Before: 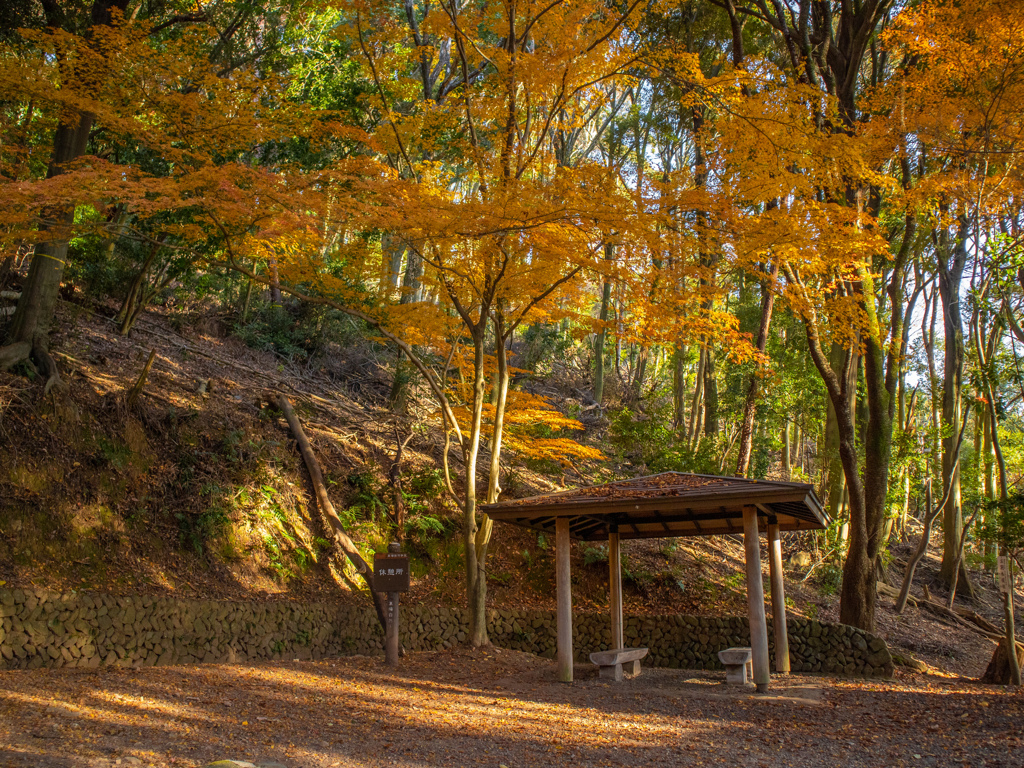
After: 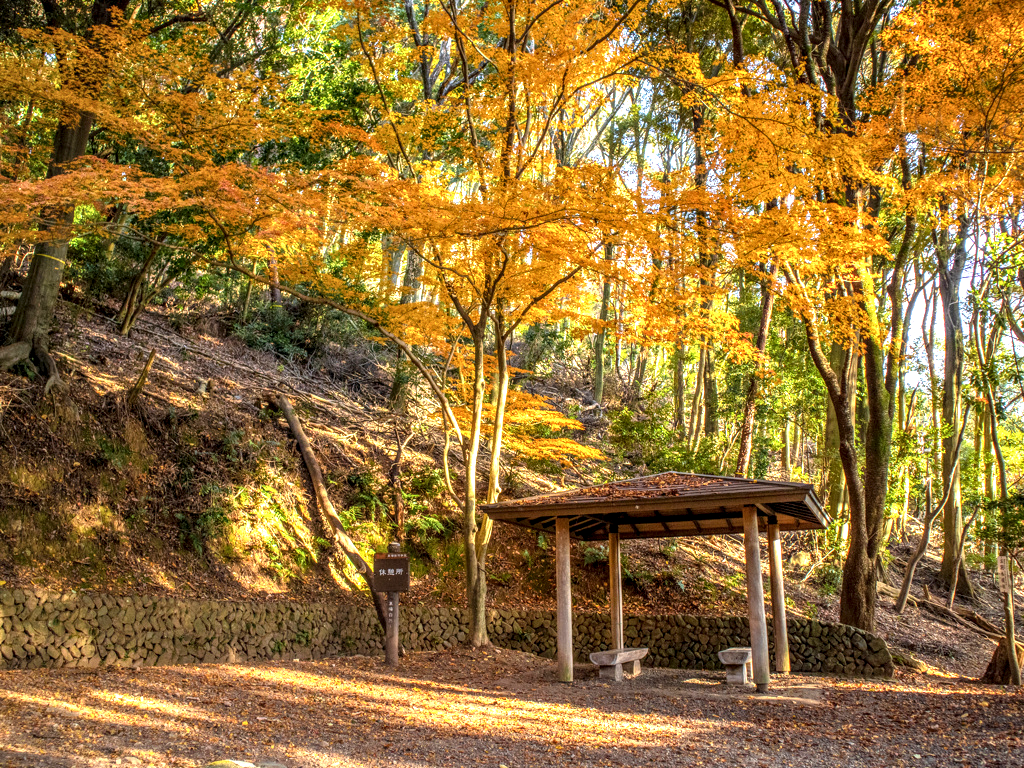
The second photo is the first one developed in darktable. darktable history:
local contrast: detail 150%
exposure: black level correction 0, exposure 1.105 EV, compensate exposure bias true, compensate highlight preservation false
